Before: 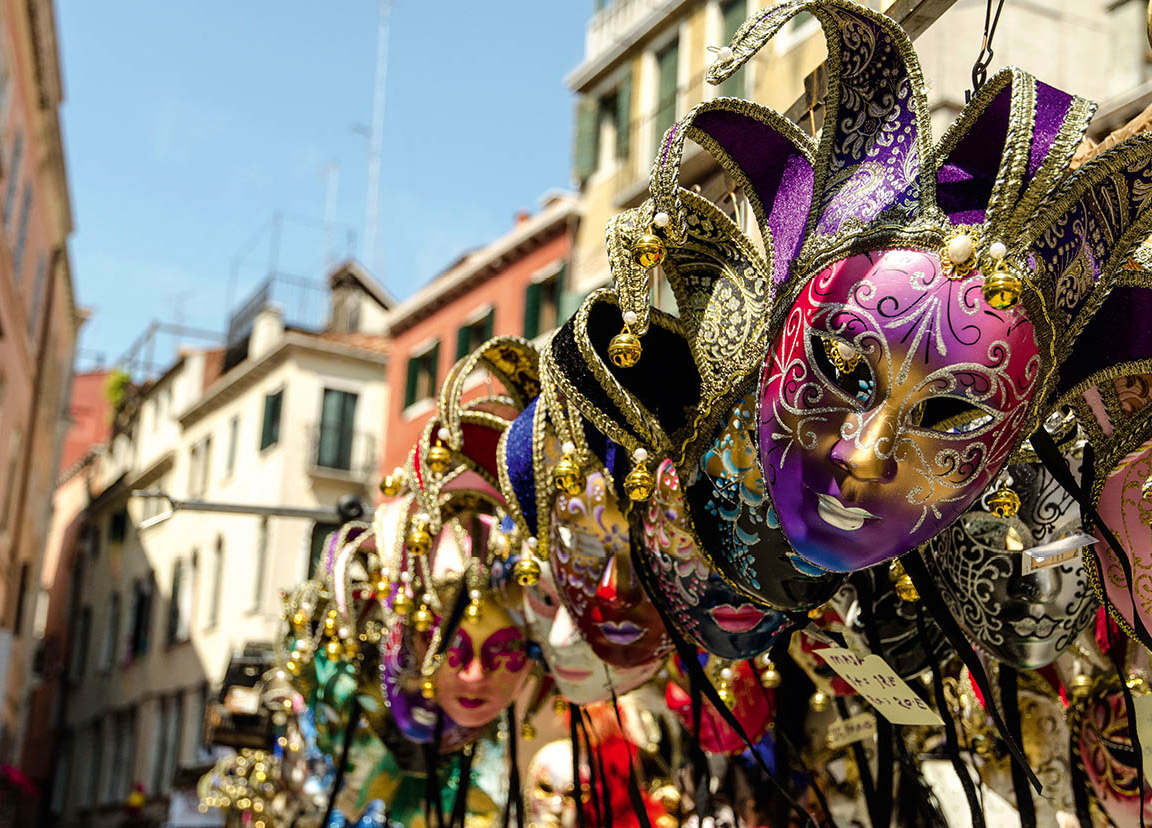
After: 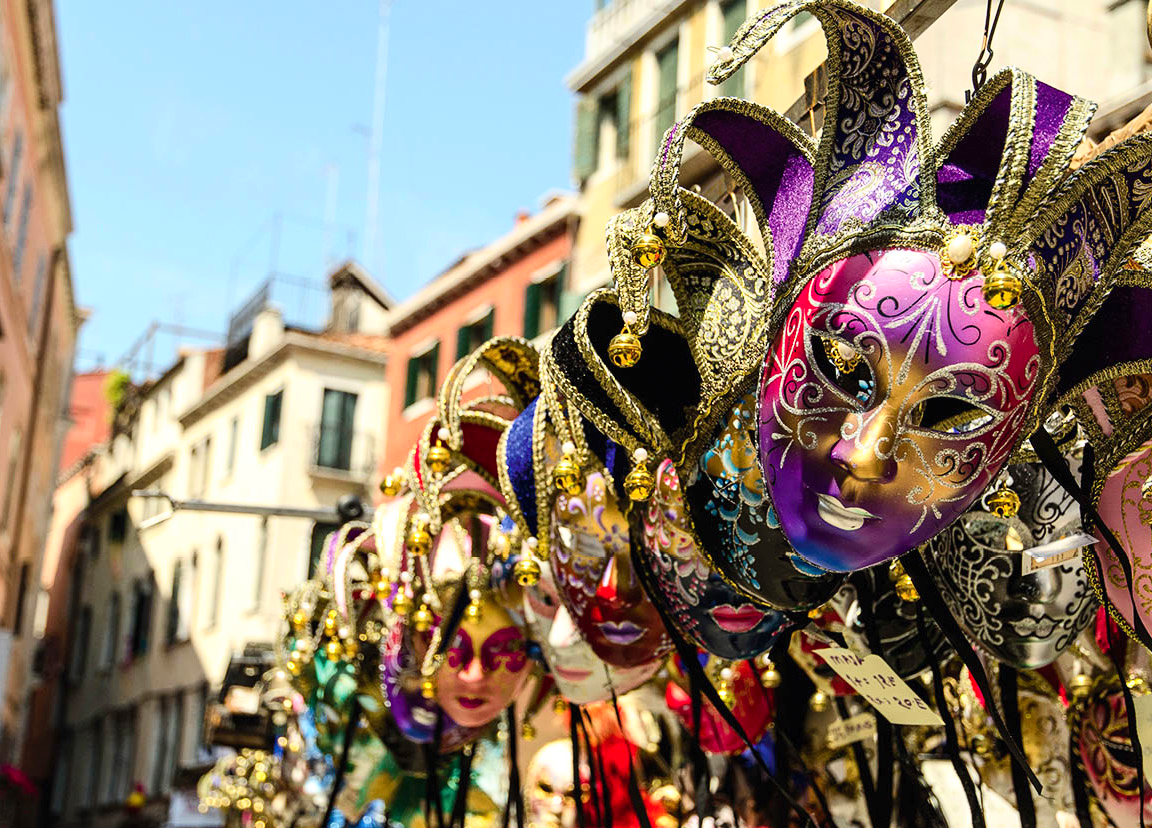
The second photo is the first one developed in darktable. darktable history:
contrast brightness saturation: contrast 0.204, brightness 0.146, saturation 0.138
